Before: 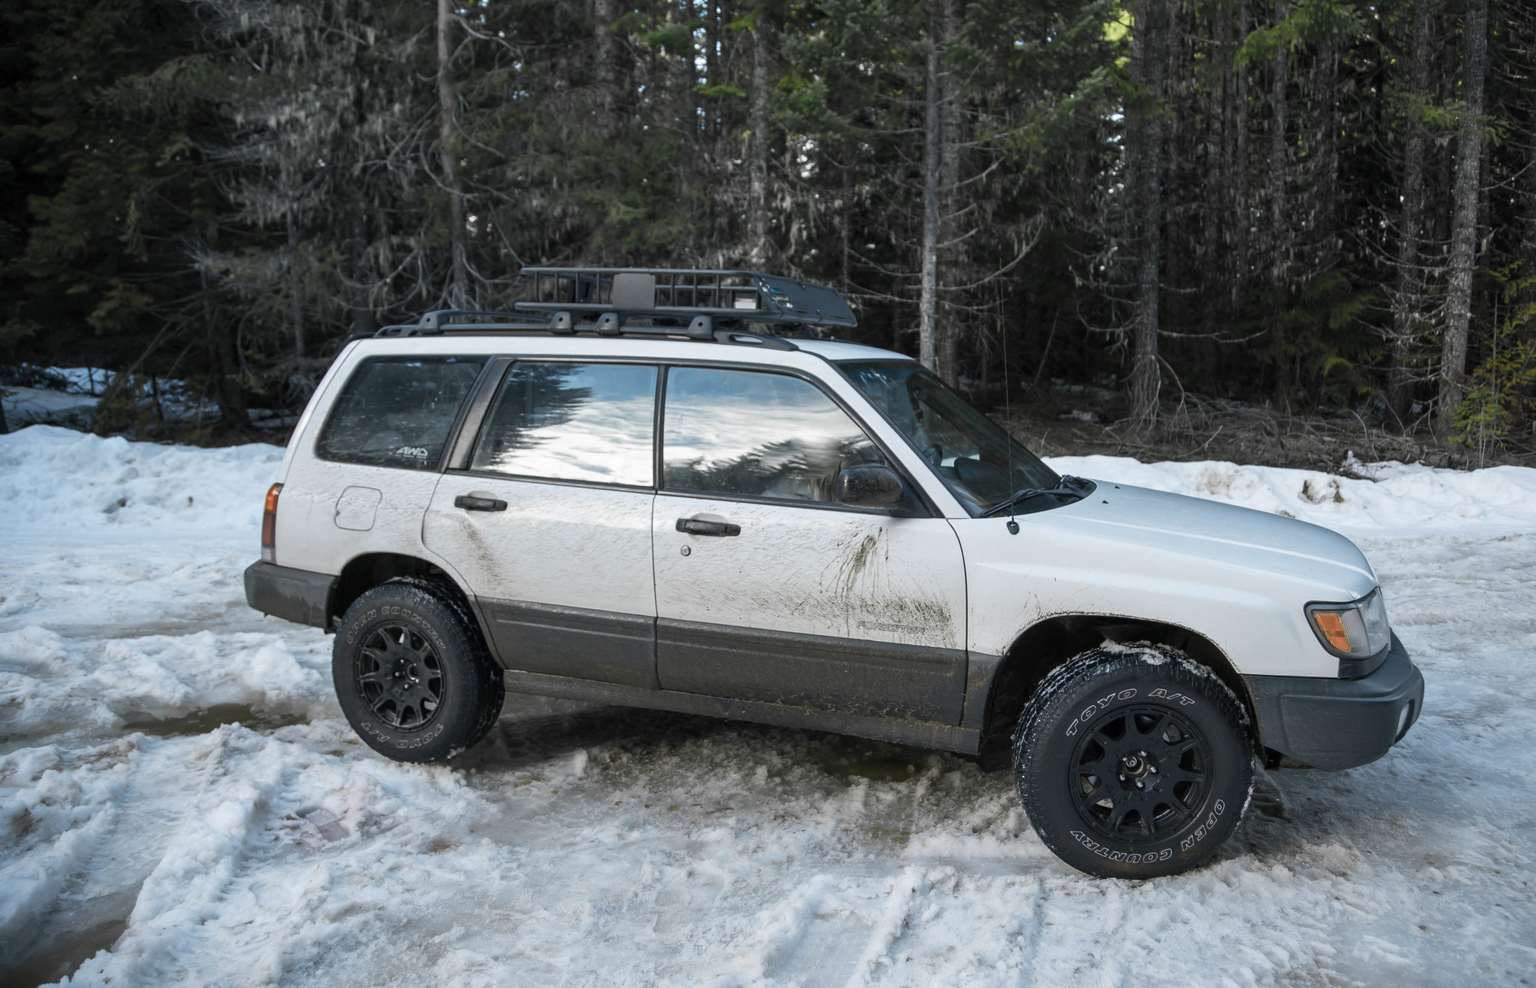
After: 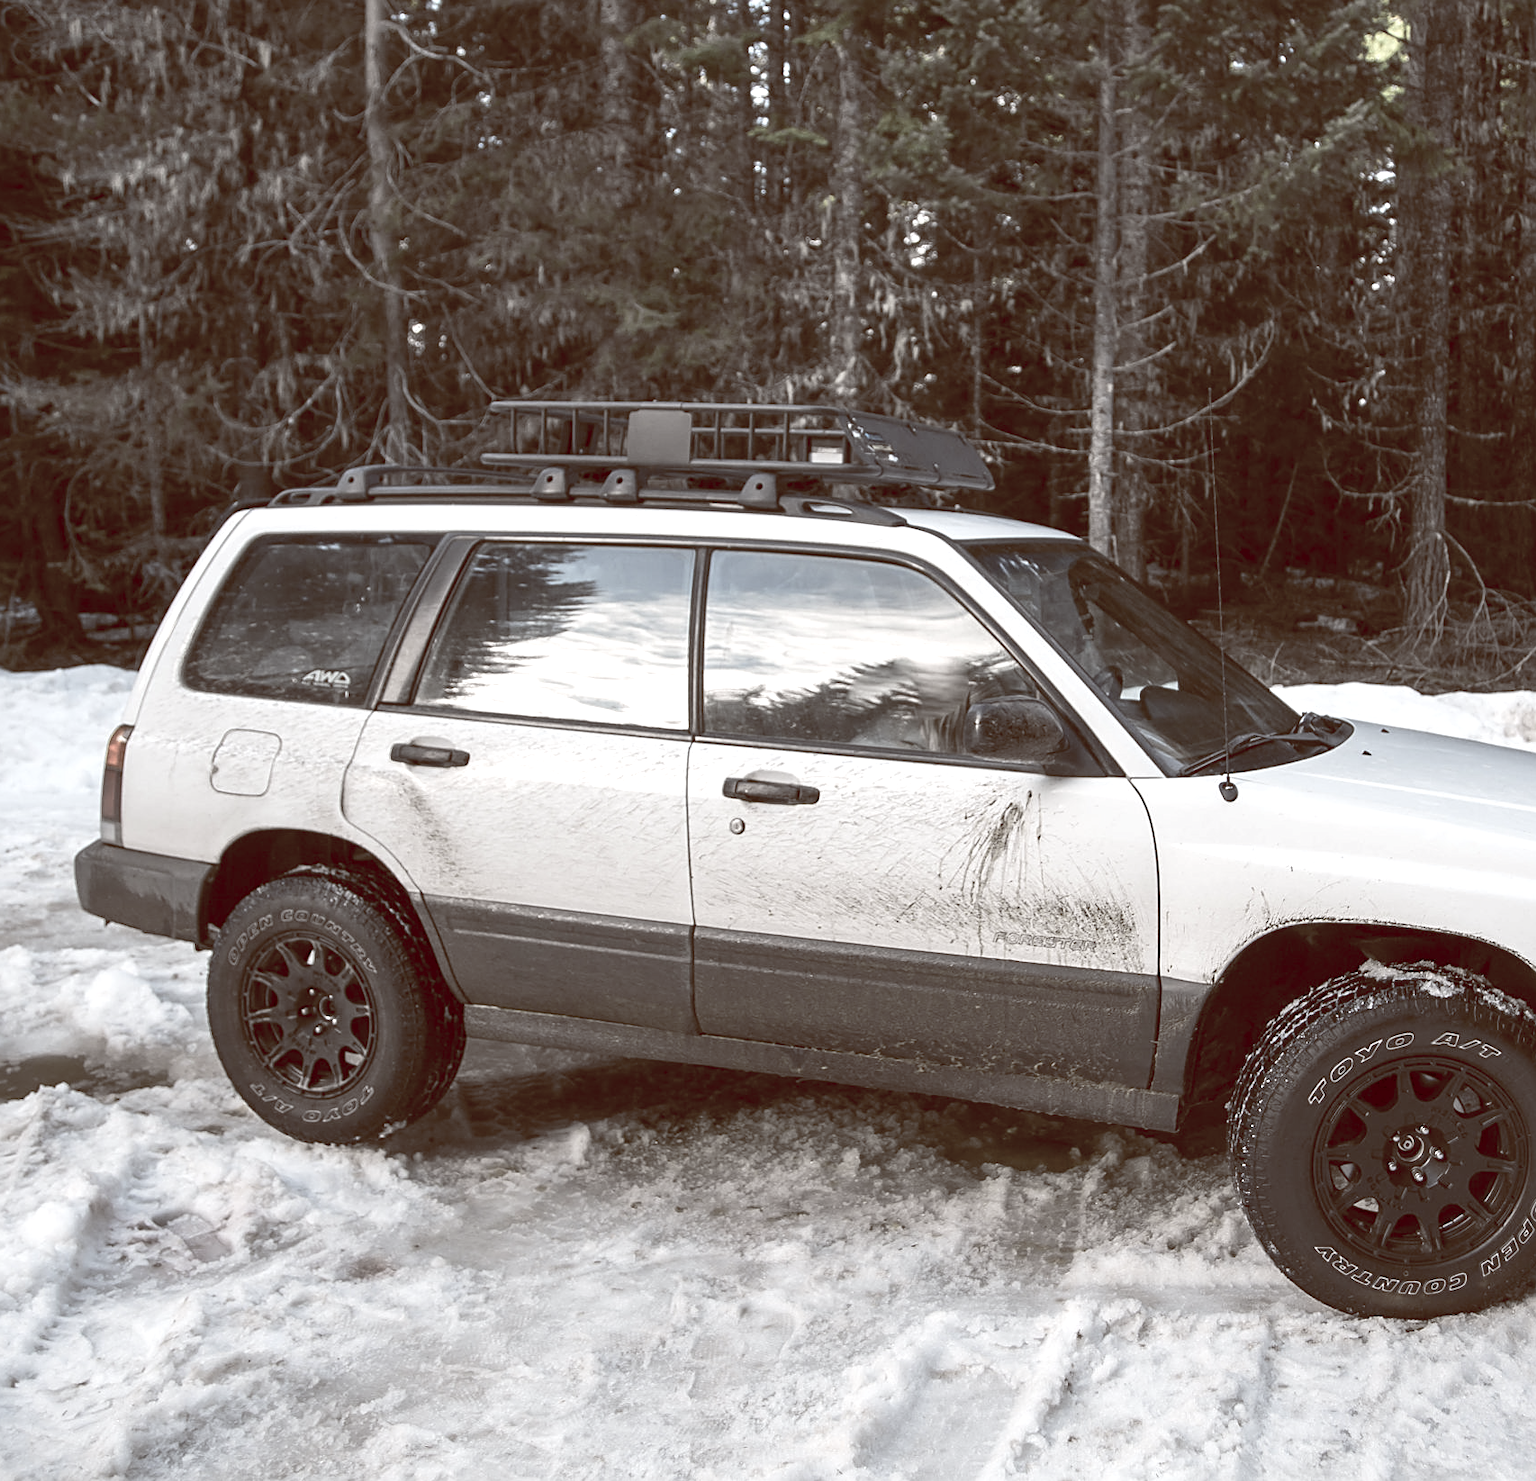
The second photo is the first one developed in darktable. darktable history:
color balance rgb: shadows lift › luminance 1%, shadows lift › chroma 0.2%, shadows lift › hue 20°, power › luminance 1%, power › chroma 0.4%, power › hue 34°, highlights gain › luminance 0.8%, highlights gain › chroma 0.4%, highlights gain › hue 44°, global offset › chroma 0.4%, global offset › hue 34°, white fulcrum 0.08 EV, linear chroma grading › shadows -7%, linear chroma grading › highlights -7%, linear chroma grading › global chroma -10%, linear chroma grading › mid-tones -8%, perceptual saturation grading › global saturation -28%, perceptual saturation grading › highlights -20%, perceptual saturation grading › mid-tones -24%, perceptual saturation grading › shadows -24%, perceptual brilliance grading › global brilliance -1%, perceptual brilliance grading › highlights -1%, perceptual brilliance grading › mid-tones -1%, perceptual brilliance grading › shadows -1%, global vibrance -17%, contrast -6%
crop and rotate: left 12.673%, right 20.66%
sharpen: on, module defaults
exposure: black level correction 0, exposure 0.7 EV, compensate exposure bias true, compensate highlight preservation false
